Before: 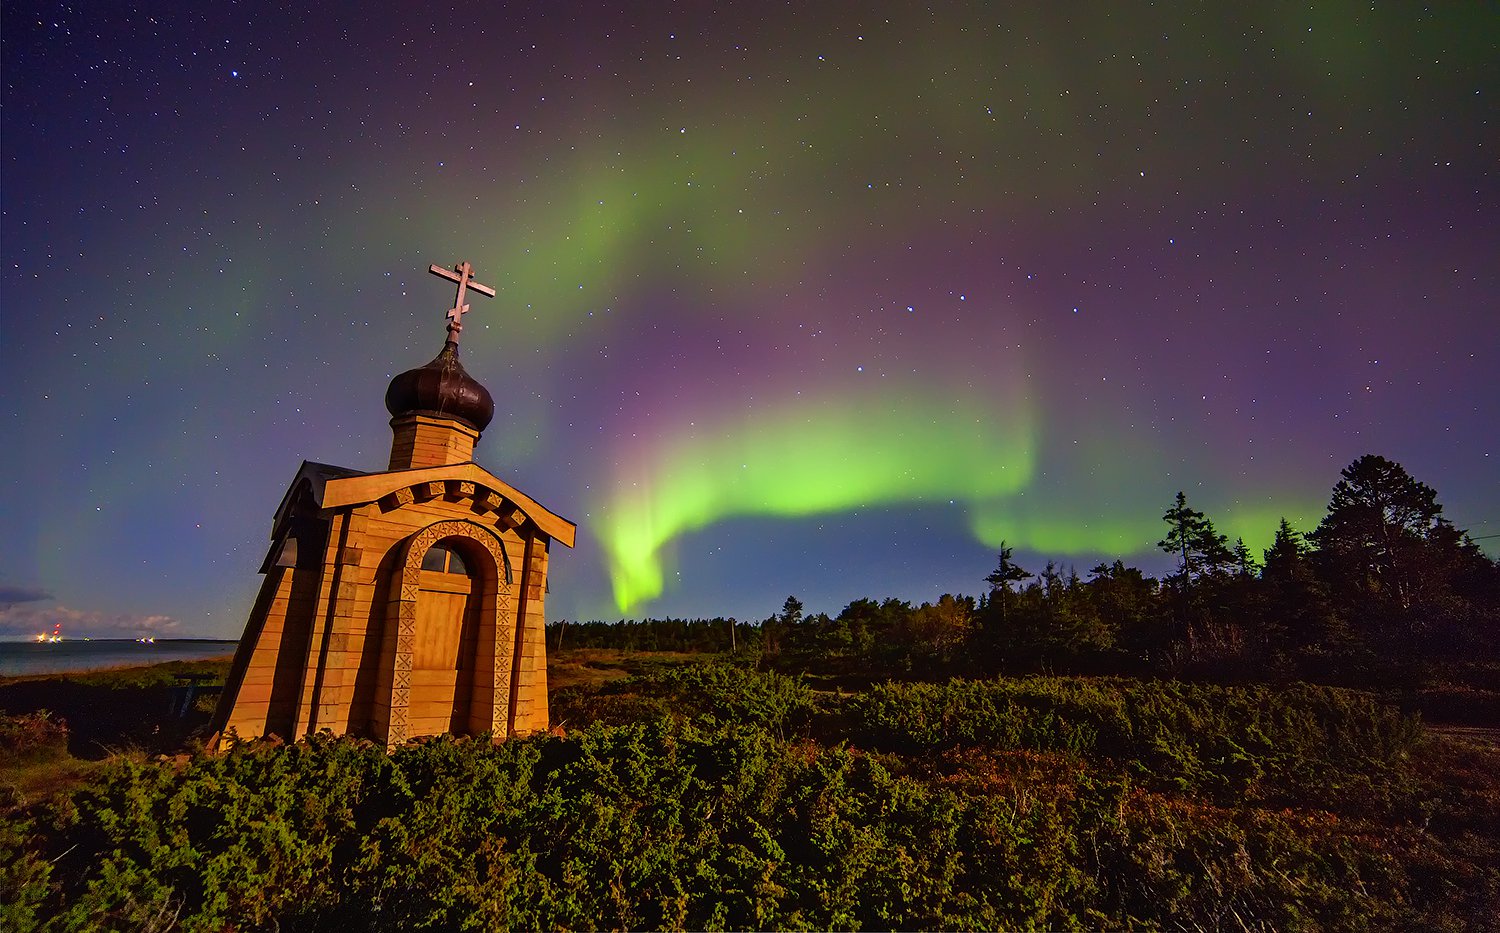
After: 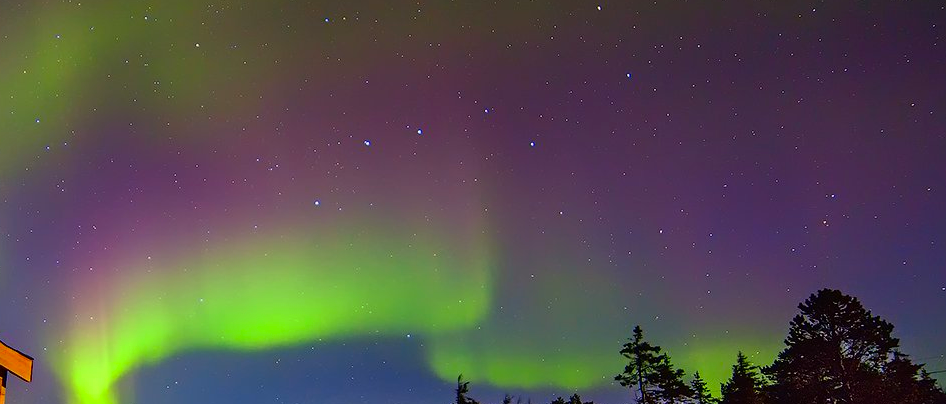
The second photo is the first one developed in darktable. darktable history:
crop: left 36.235%, top 17.895%, right 0.689%, bottom 38.79%
contrast brightness saturation: contrast 0.086, saturation 0.269
base curve: curves: ch0 [(0, 0) (0.74, 0.67) (1, 1)], preserve colors none
